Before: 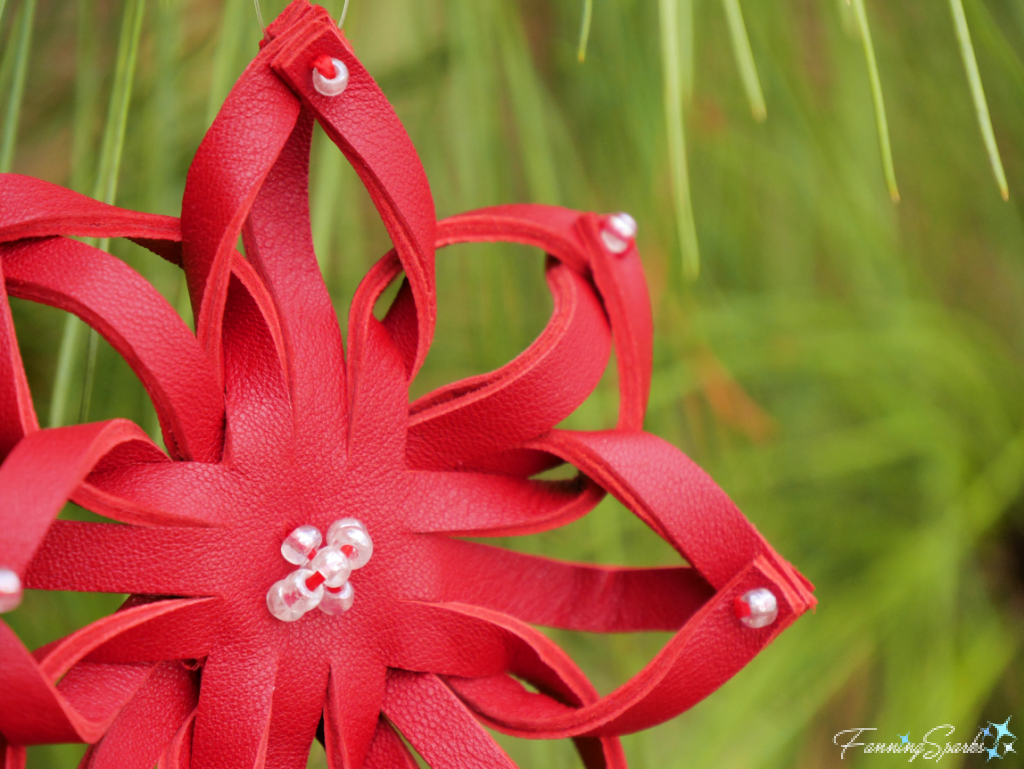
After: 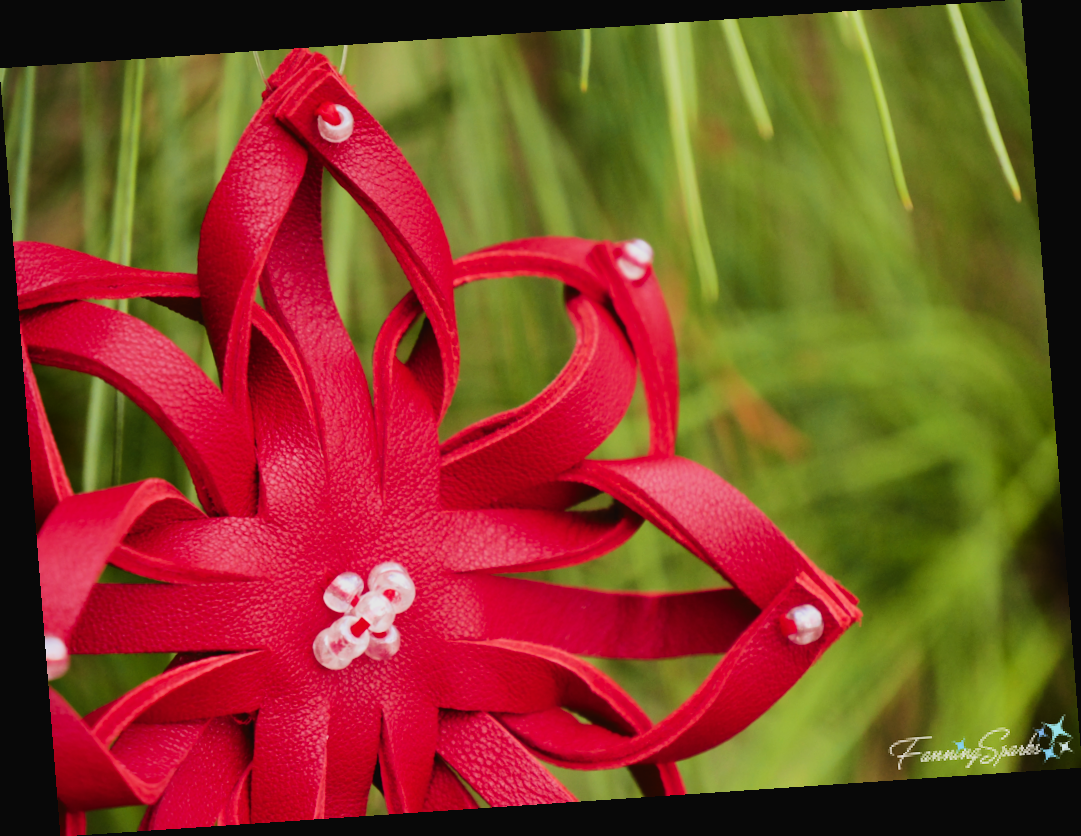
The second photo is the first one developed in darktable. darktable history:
rotate and perspective: rotation -4.2°, shear 0.006, automatic cropping off
exposure: black level correction -0.025, exposure -0.117 EV, compensate highlight preservation false
filmic rgb: black relative exposure -7.5 EV, white relative exposure 5 EV, hardness 3.31, contrast 1.3, contrast in shadows safe
white balance: emerald 1
contrast brightness saturation: contrast 0.21, brightness -0.11, saturation 0.21
